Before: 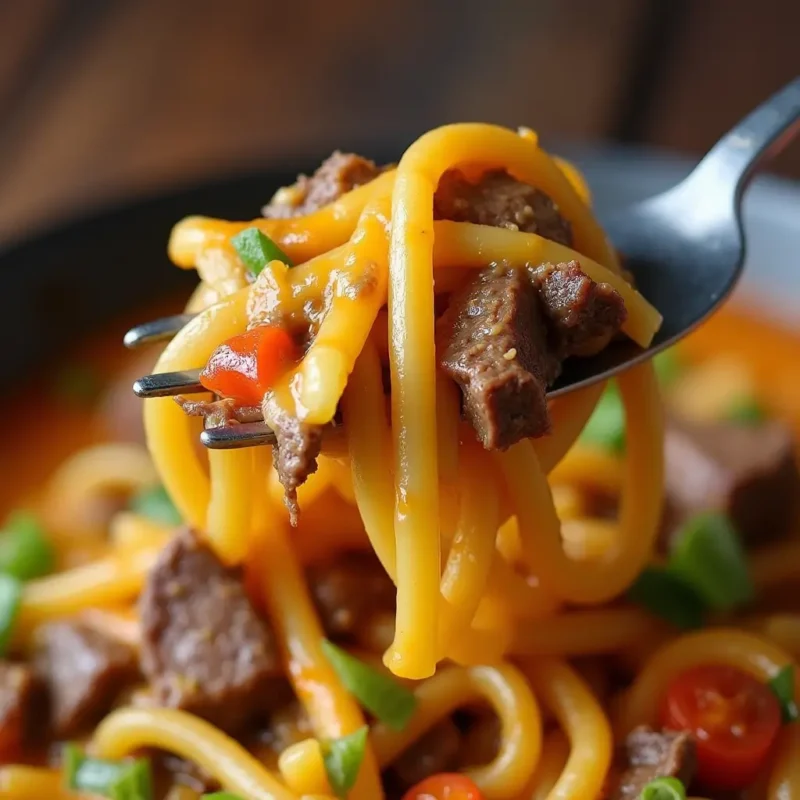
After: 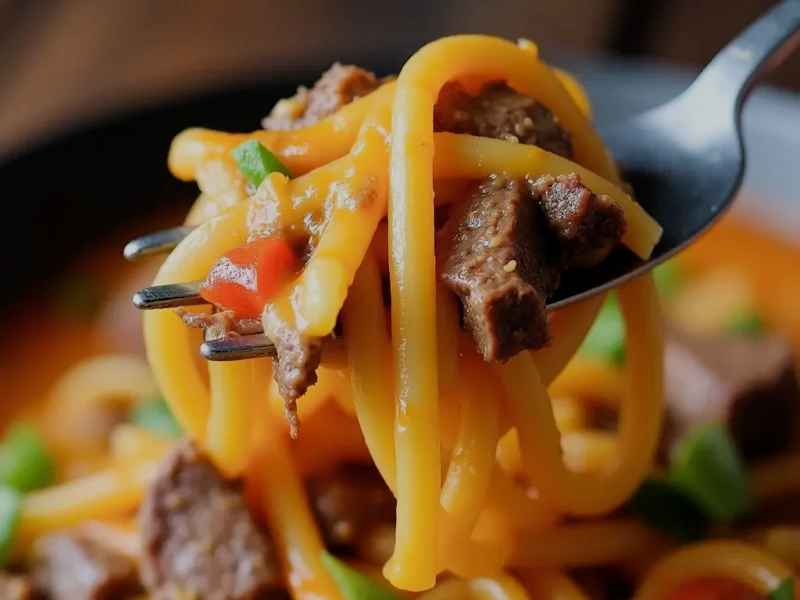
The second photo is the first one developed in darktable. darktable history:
crop: top 11.061%, bottom 13.923%
filmic rgb: black relative exposure -7.16 EV, white relative exposure 5.36 EV, hardness 3.02
